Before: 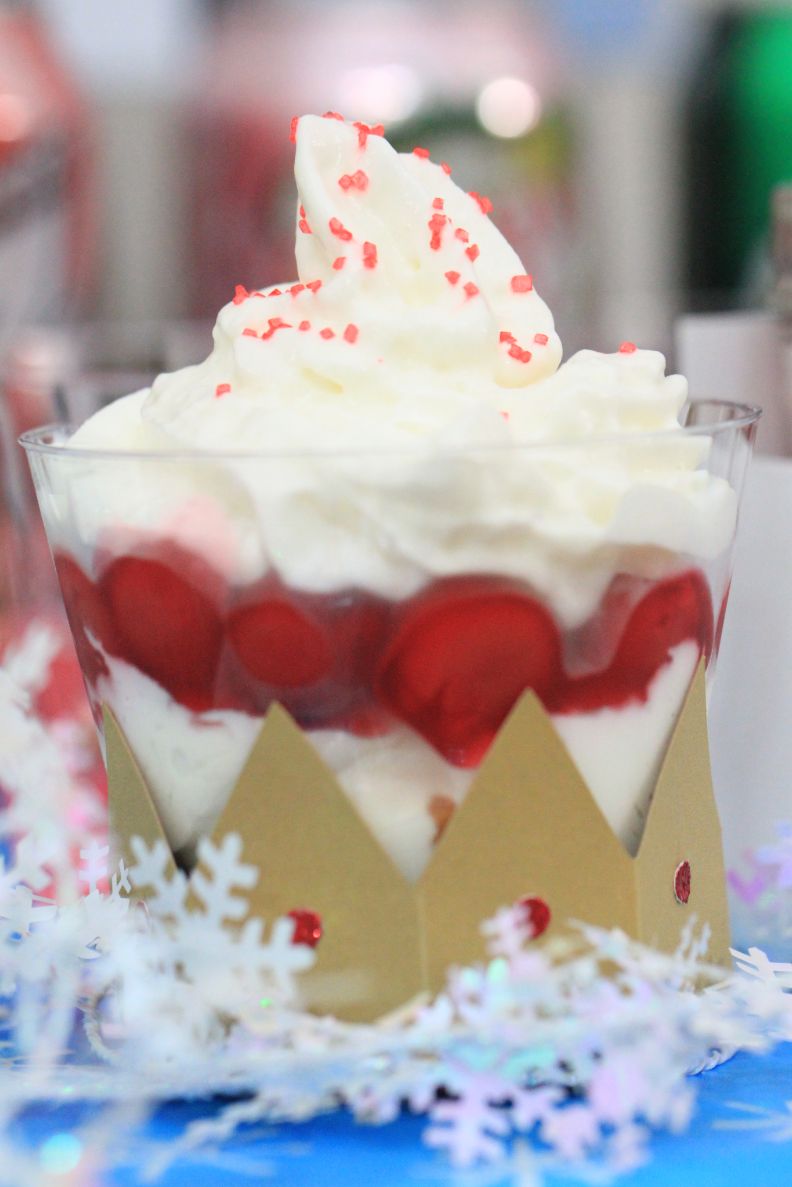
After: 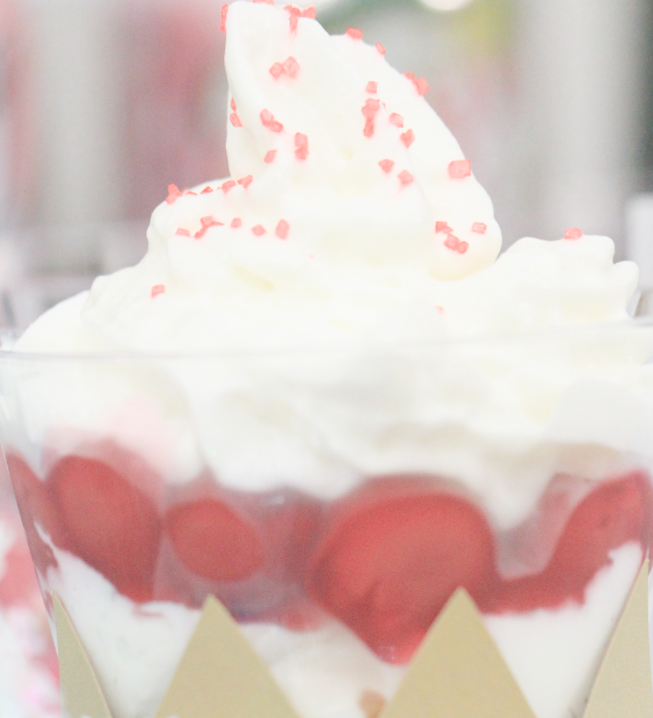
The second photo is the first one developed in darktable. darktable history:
rotate and perspective: rotation 0.062°, lens shift (vertical) 0.115, lens shift (horizontal) -0.133, crop left 0.047, crop right 0.94, crop top 0.061, crop bottom 0.94
crop: left 3.015%, top 8.969%, right 9.647%, bottom 26.457%
